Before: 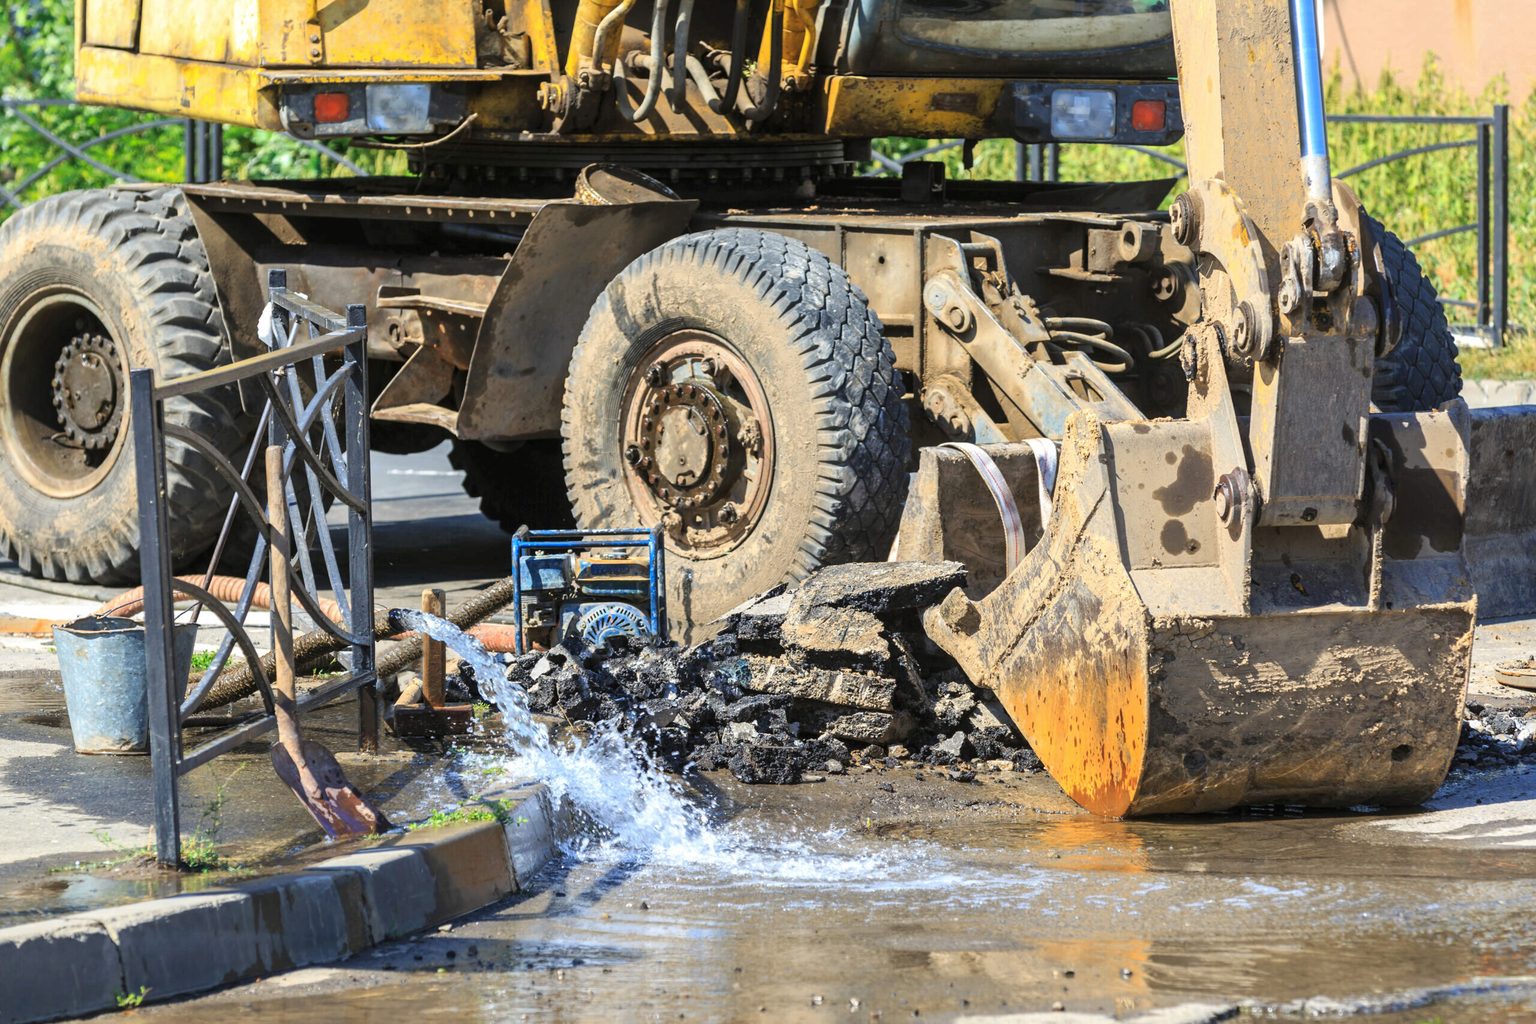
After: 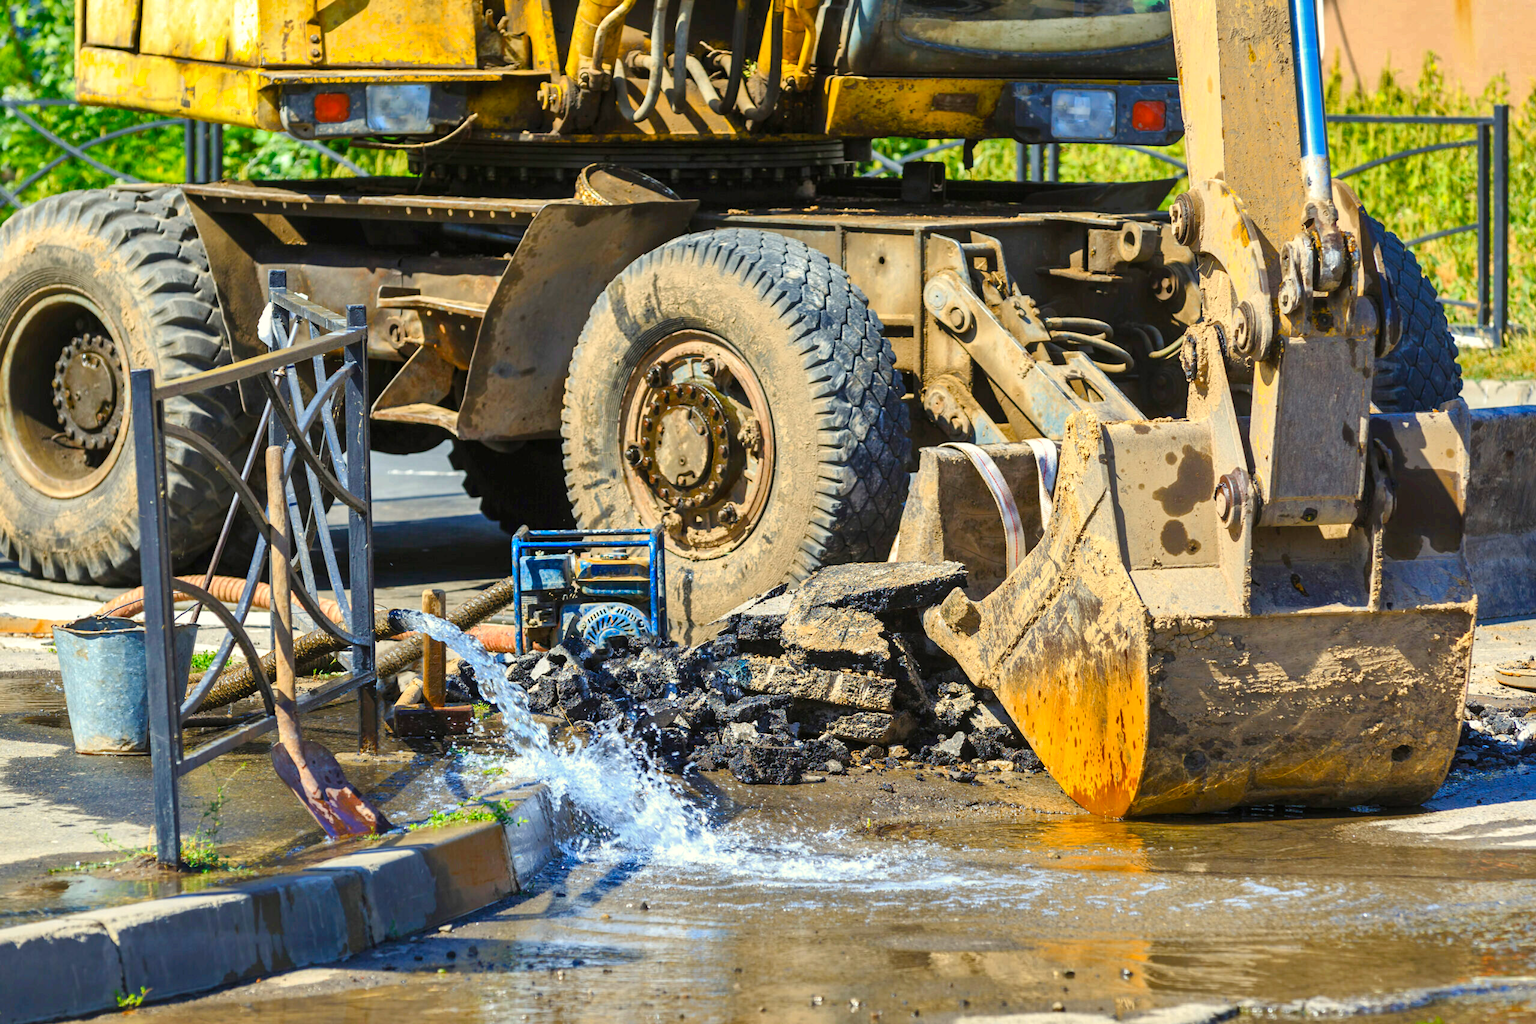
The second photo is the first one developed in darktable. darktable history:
shadows and highlights: shadows 43.88, white point adjustment -1.34, soften with gaussian
color balance rgb: highlights gain › luminance 6.161%, highlights gain › chroma 2.57%, highlights gain › hue 89.31°, perceptual saturation grading › global saturation 27.088%, perceptual saturation grading › highlights -28.01%, perceptual saturation grading › mid-tones 15.741%, perceptual saturation grading › shadows 33.325%, global vibrance 29.718%
